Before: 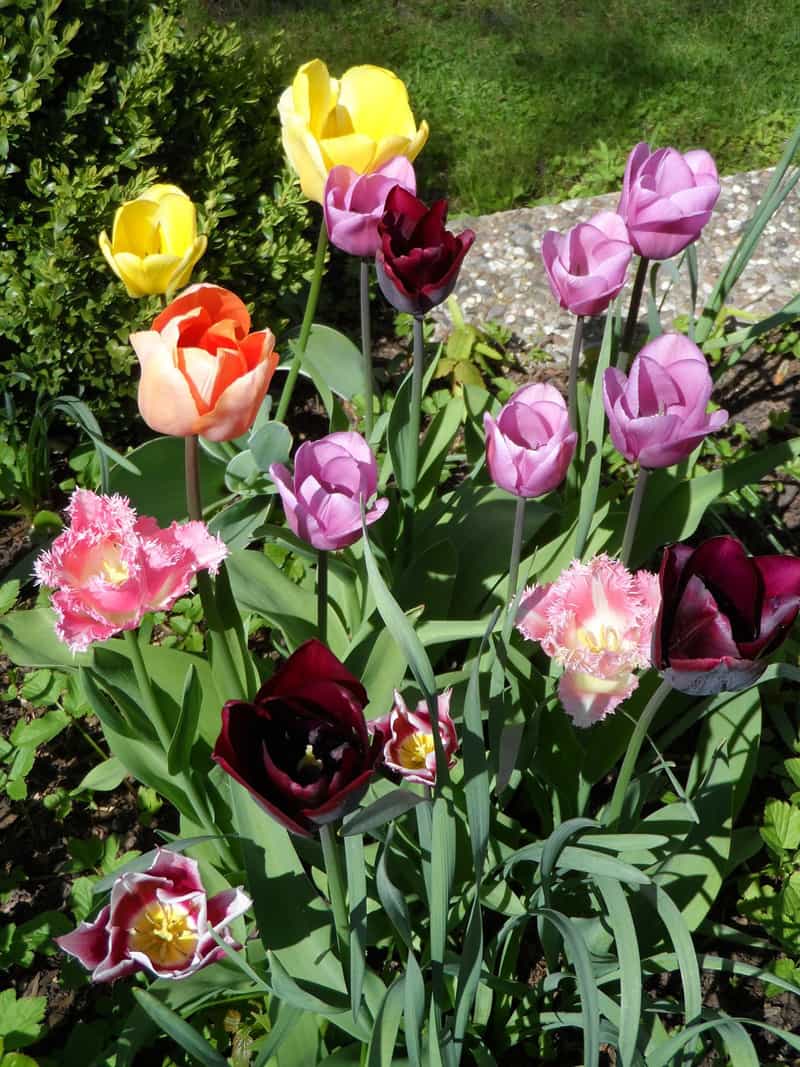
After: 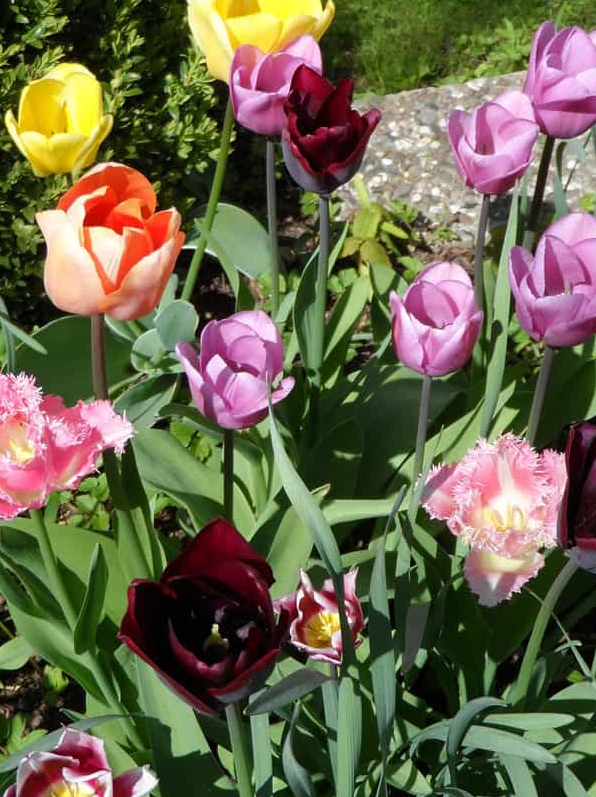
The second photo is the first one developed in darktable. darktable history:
crop and rotate: left 11.851%, top 11.394%, right 13.546%, bottom 13.898%
